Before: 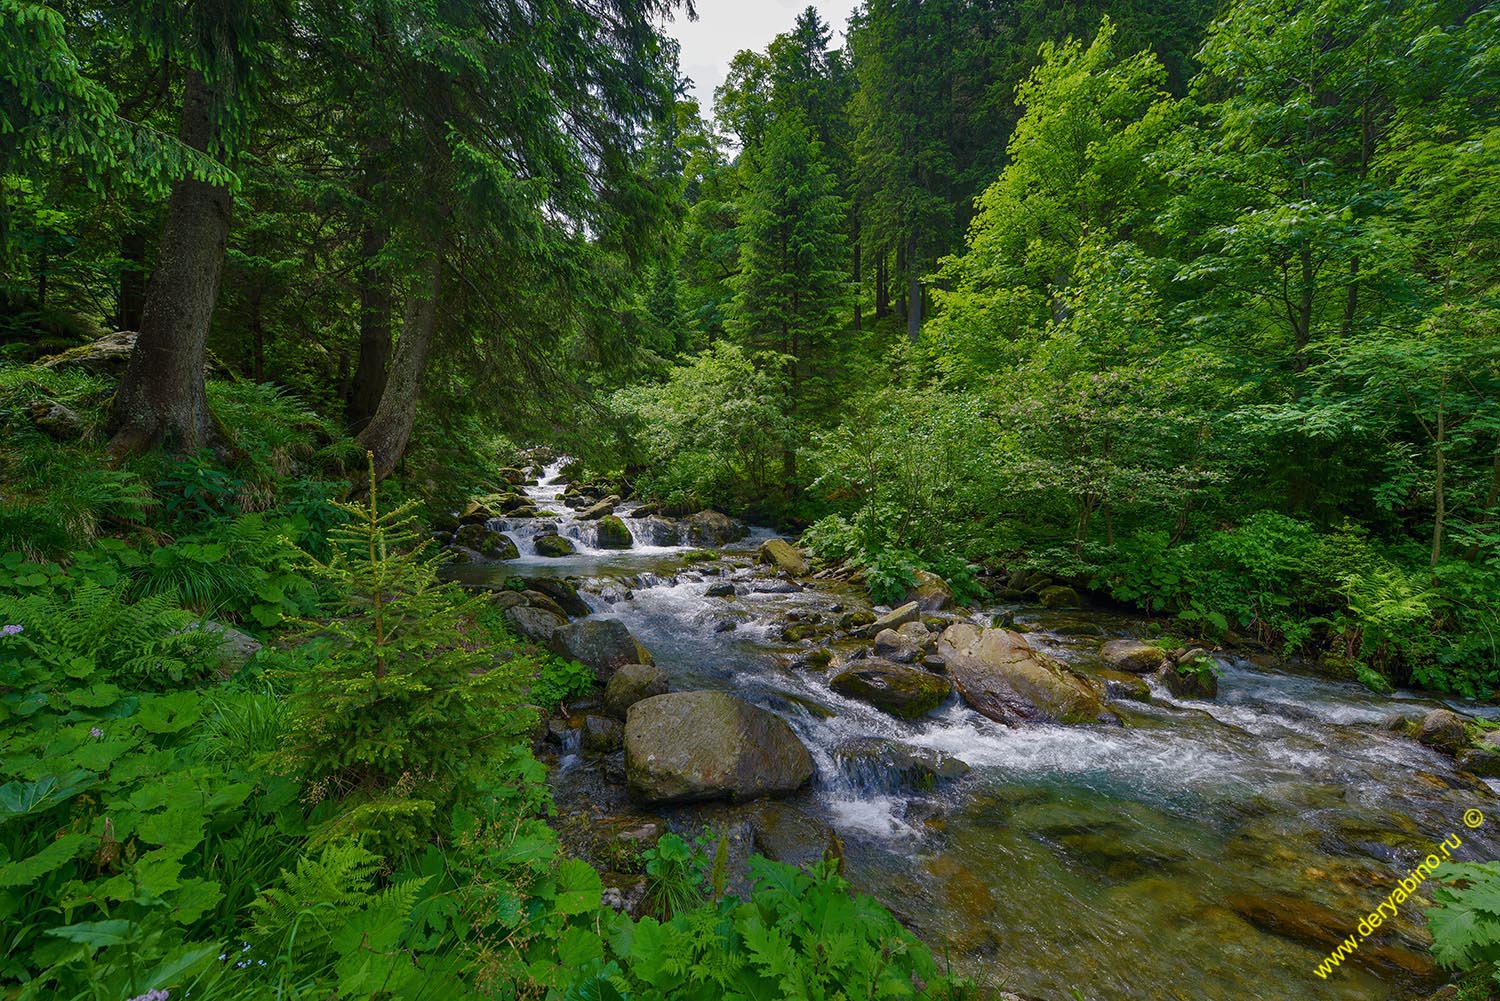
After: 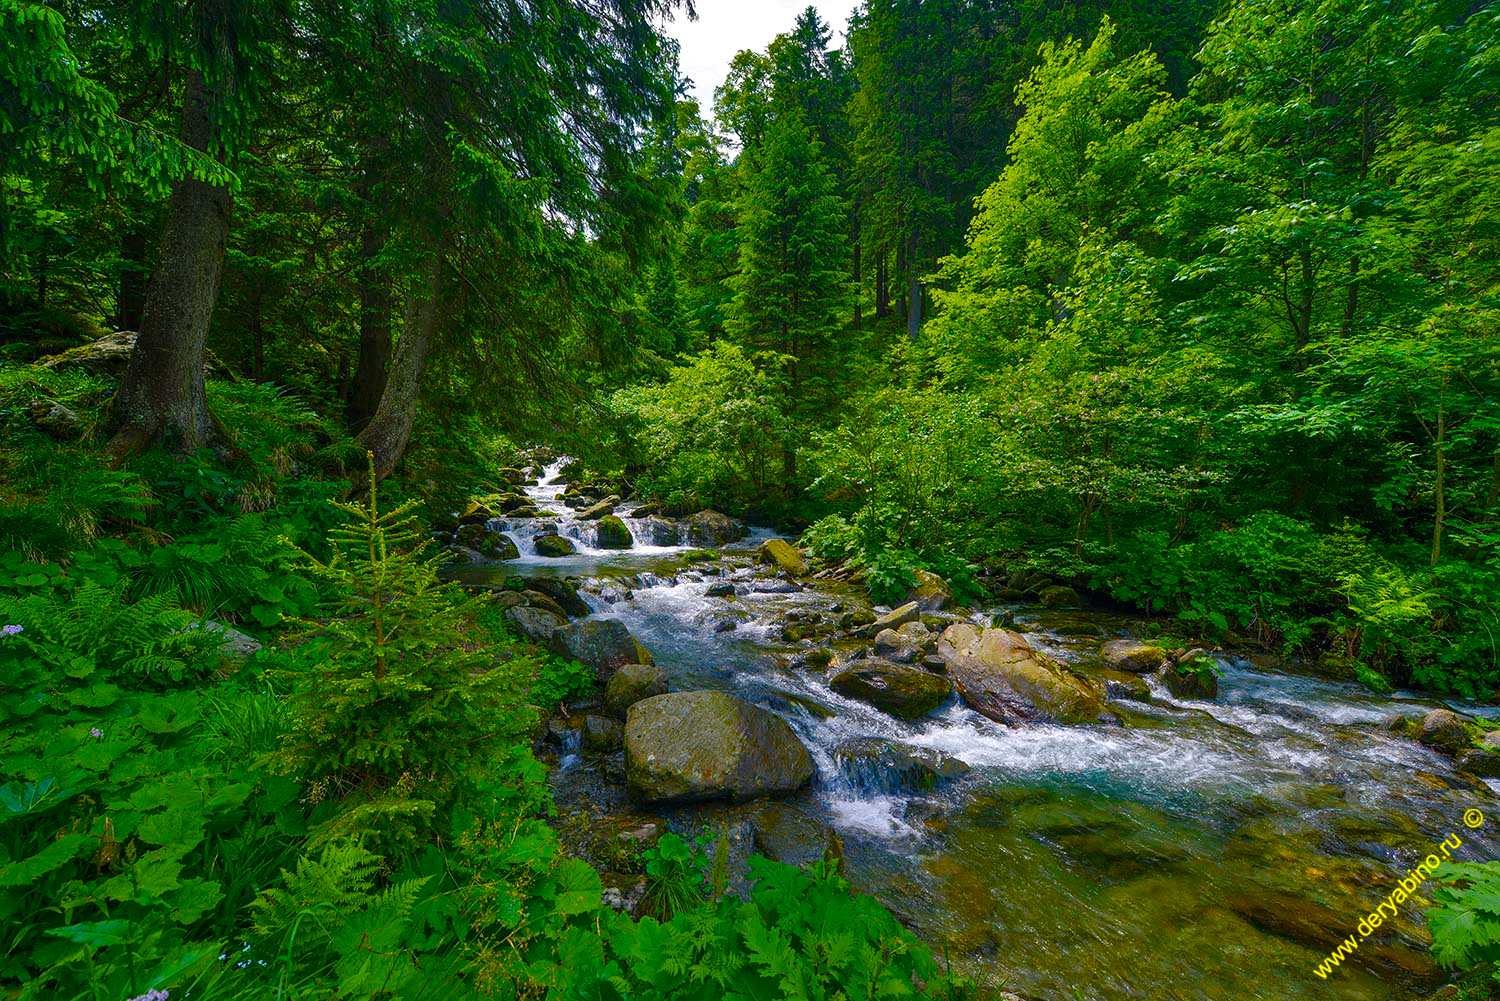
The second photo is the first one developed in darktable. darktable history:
color balance rgb: shadows lift › luminance -7.783%, shadows lift › chroma 2.222%, shadows lift › hue 168.02°, linear chroma grading › global chroma 14.679%, perceptual saturation grading › global saturation 30.402%, perceptual brilliance grading › highlights 9.949%, perceptual brilliance grading › mid-tones 5.555%, global vibrance 9.284%
